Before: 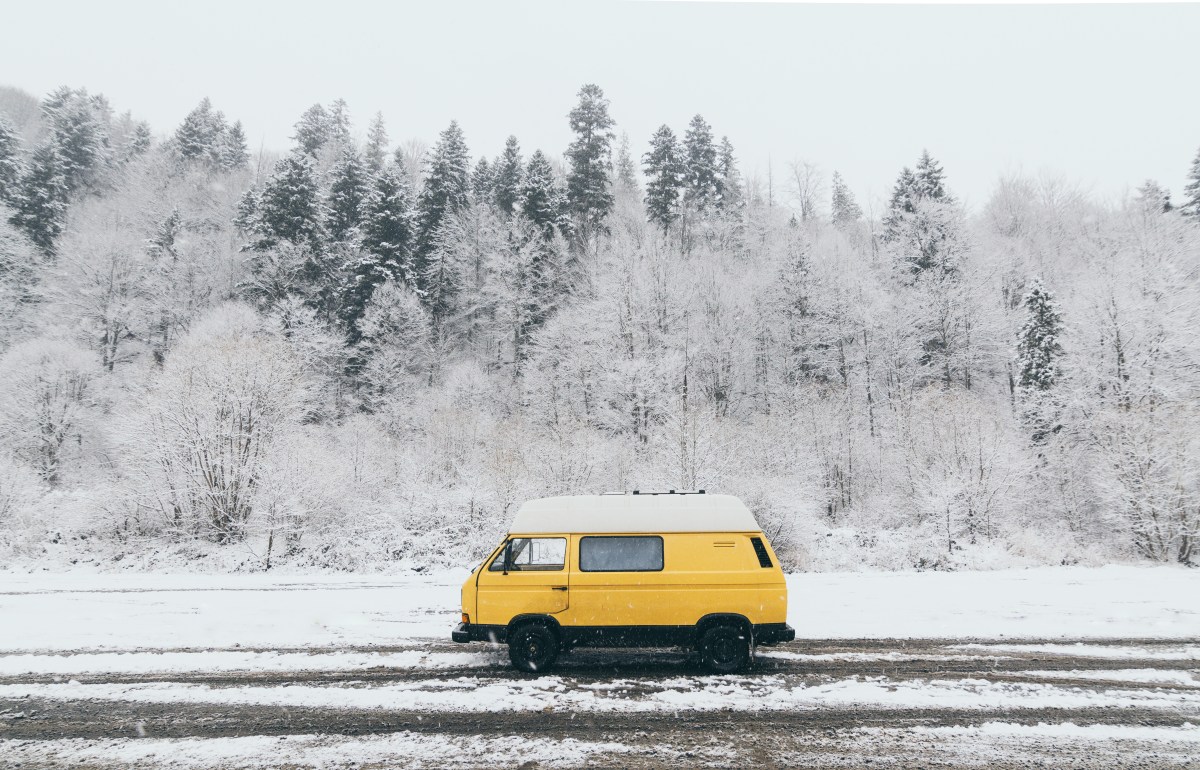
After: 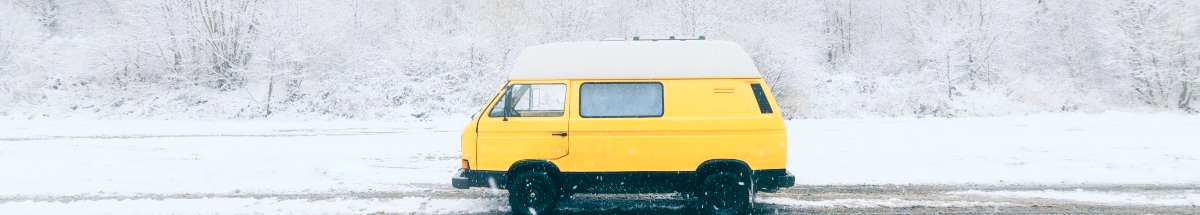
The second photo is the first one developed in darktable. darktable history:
crop and rotate: top 59.061%, bottom 12.891%
haze removal: strength -0.114, compatibility mode true, adaptive false
color balance rgb: power › luminance -7.687%, power › chroma 1.125%, power › hue 216.38°, linear chroma grading › global chroma 42.232%, perceptual saturation grading › global saturation 20%, perceptual saturation grading › highlights -49.259%, perceptual saturation grading › shadows 24.289%, global vibrance 9.891%
tone equalizer: -7 EV 0.142 EV, -6 EV 0.624 EV, -5 EV 1.18 EV, -4 EV 1.35 EV, -3 EV 1.15 EV, -2 EV 0.6 EV, -1 EV 0.165 EV, edges refinement/feathering 500, mask exposure compensation -1.57 EV, preserve details no
